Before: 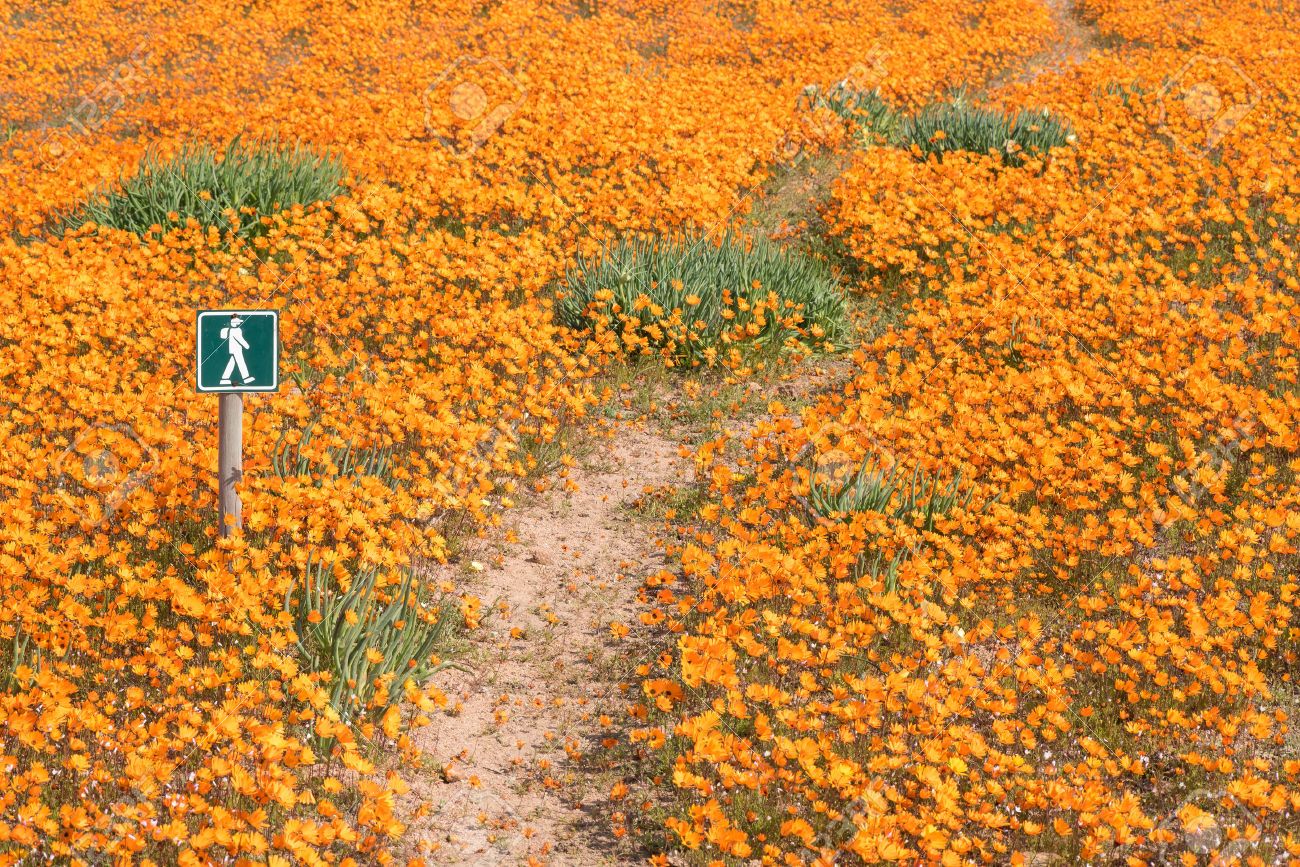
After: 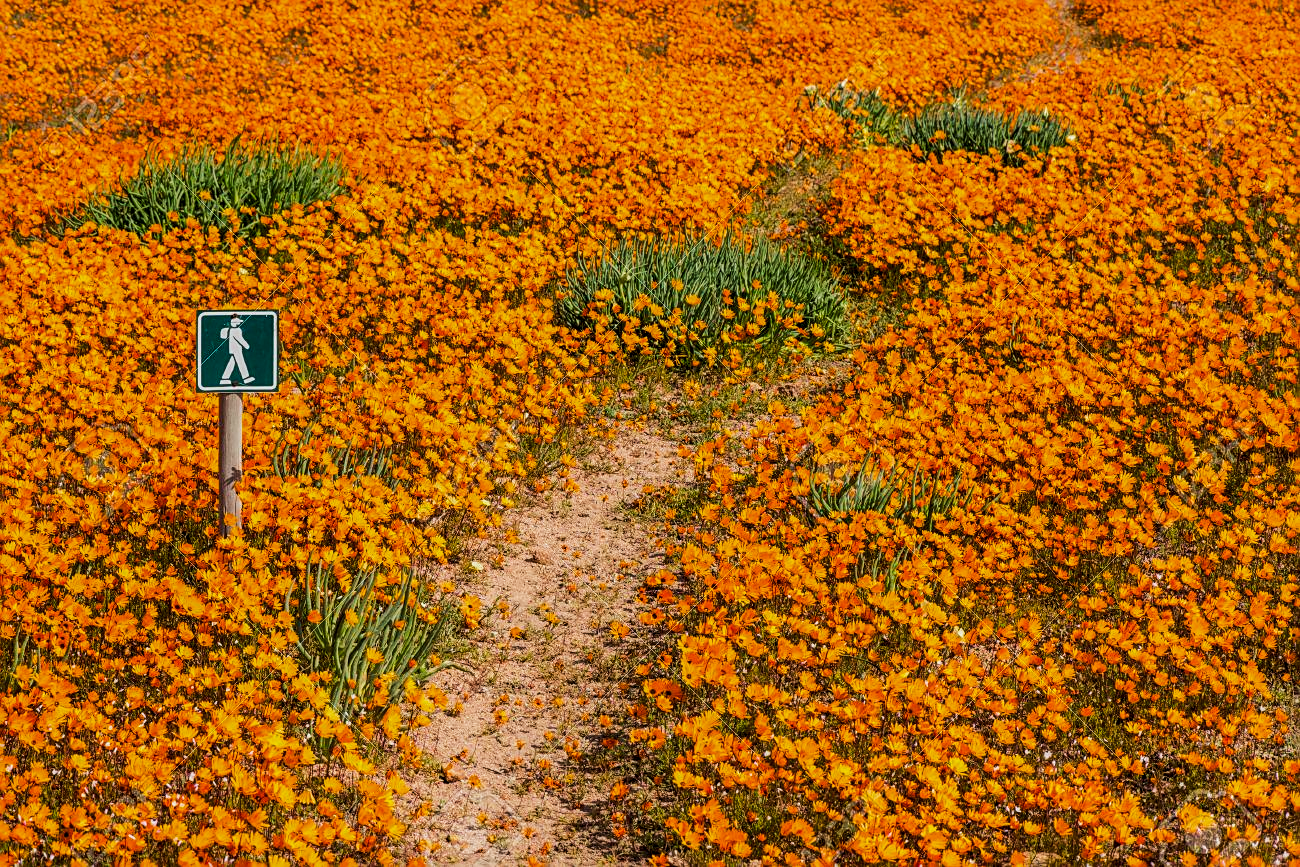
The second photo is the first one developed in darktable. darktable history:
local contrast: highlights 39%, shadows 61%, detail 136%, midtone range 0.511
sharpen: on, module defaults
exposure: black level correction 0.005, exposure 0.003 EV, compensate exposure bias true, compensate highlight preservation false
contrast brightness saturation: saturation -0.048
color correction: highlights a* -0.286, highlights b* -0.063
tone curve: curves: ch0 [(0, 0) (0.003, 0.012) (0.011, 0.015) (0.025, 0.02) (0.044, 0.032) (0.069, 0.044) (0.1, 0.063) (0.136, 0.085) (0.177, 0.121) (0.224, 0.159) (0.277, 0.207) (0.335, 0.261) (0.399, 0.328) (0.468, 0.41) (0.543, 0.506) (0.623, 0.609) (0.709, 0.719) (0.801, 0.82) (0.898, 0.907) (1, 1)], preserve colors none
color balance rgb: power › hue 62°, perceptual saturation grading › global saturation 25.8%, perceptual brilliance grading › mid-tones 10.216%, perceptual brilliance grading › shadows 14.391%, global vibrance 9.603%
